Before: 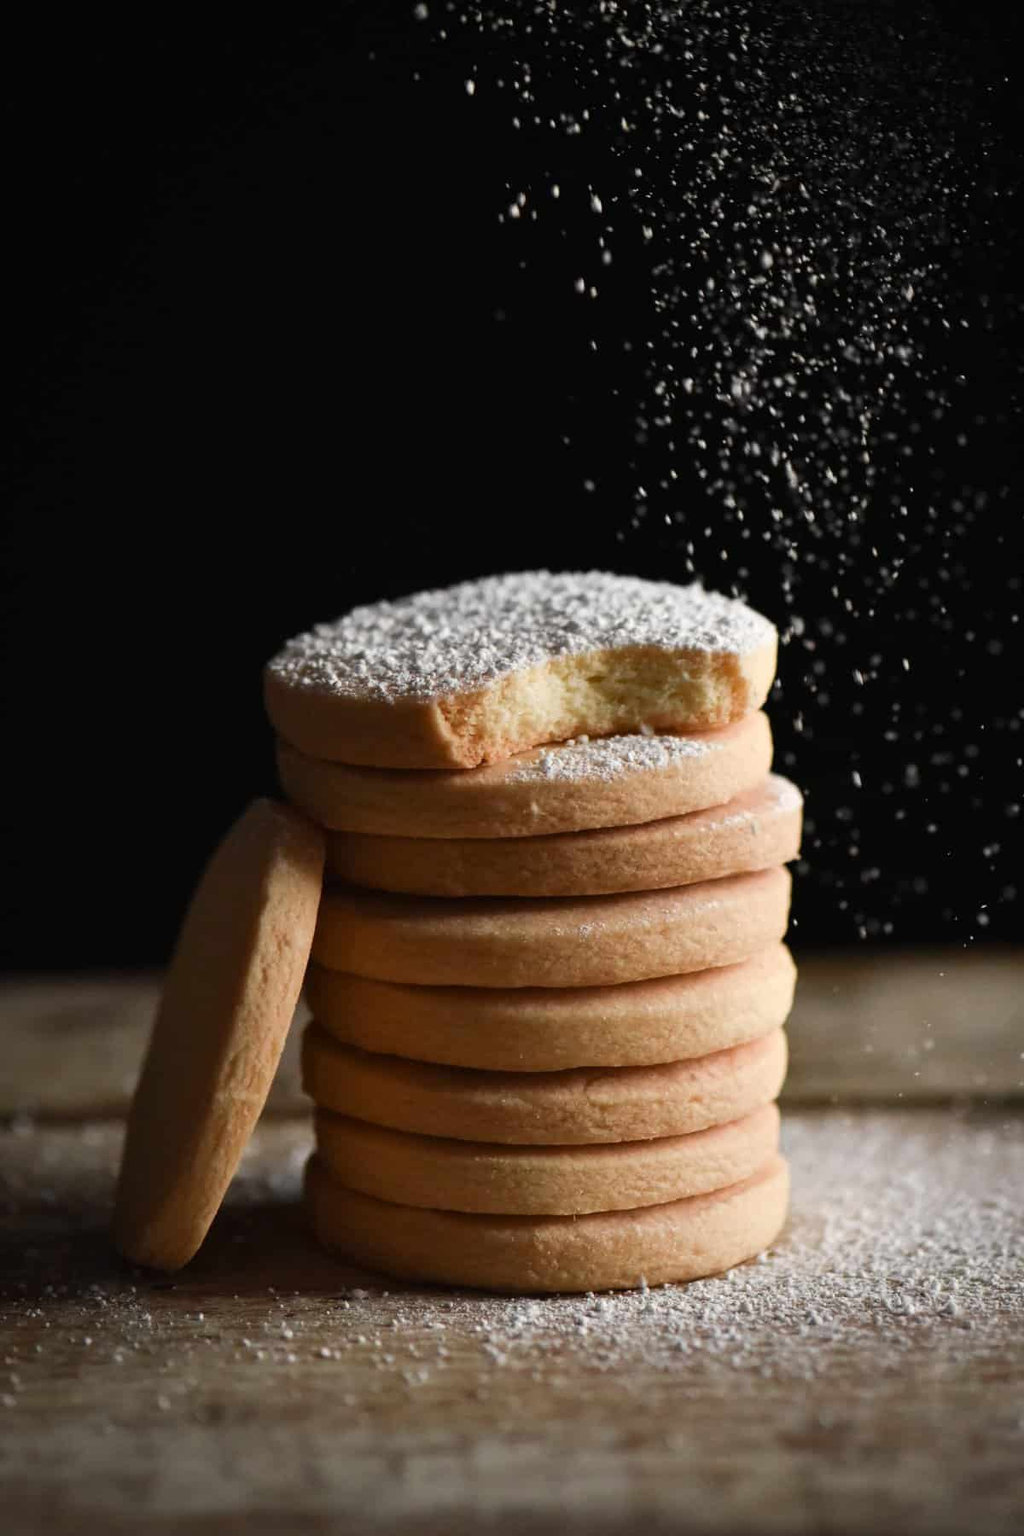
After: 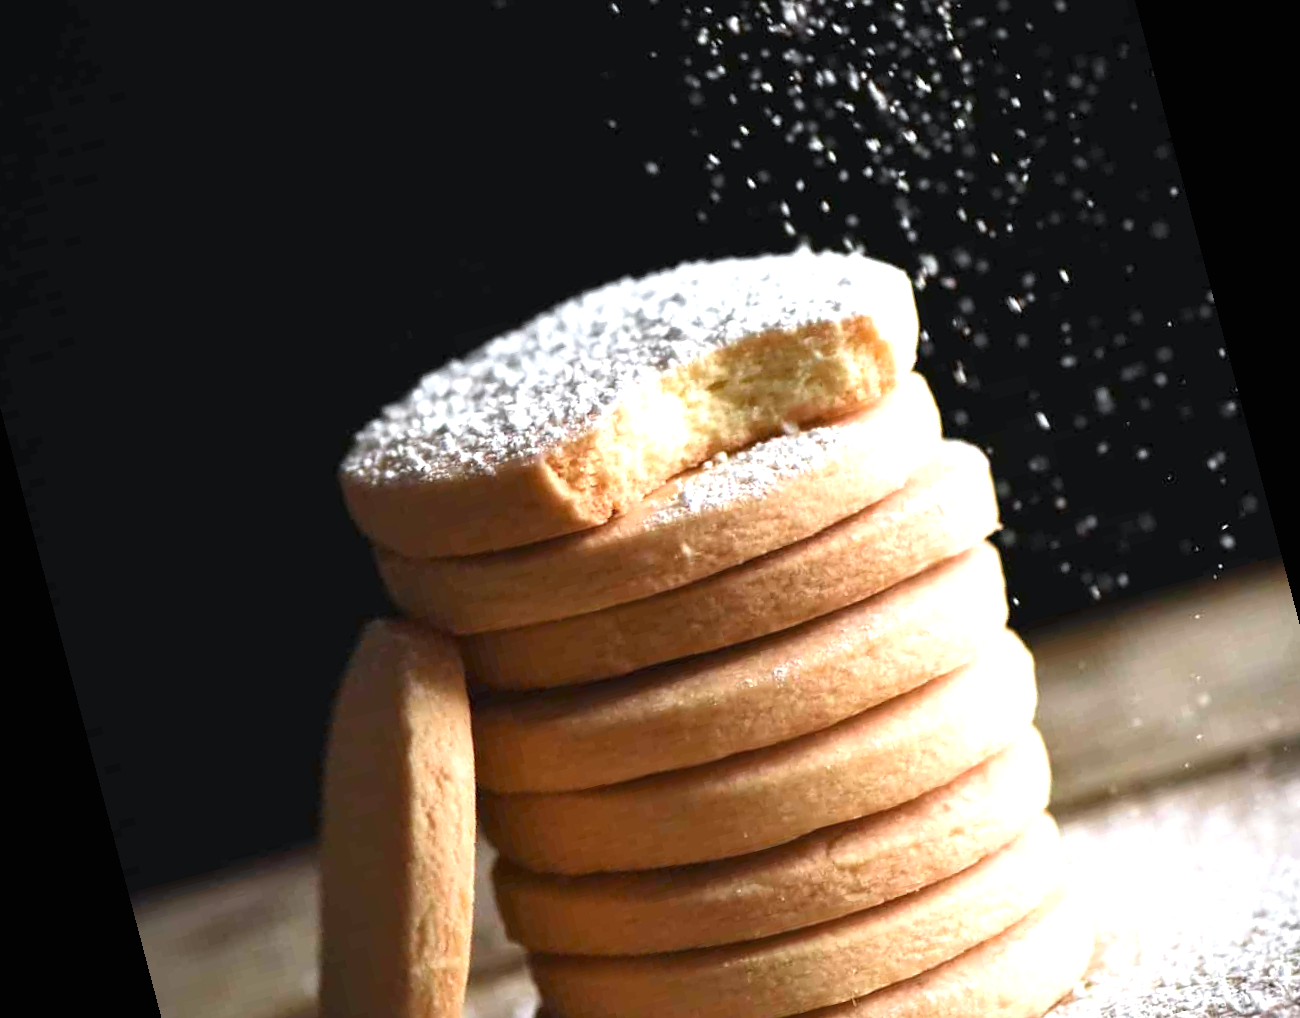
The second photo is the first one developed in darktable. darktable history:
exposure: black level correction 0, exposure 1.2 EV, compensate exposure bias true, compensate highlight preservation false
rotate and perspective: rotation -14.8°, crop left 0.1, crop right 0.903, crop top 0.25, crop bottom 0.748
color calibration: x 0.355, y 0.367, temperature 4700.38 K
